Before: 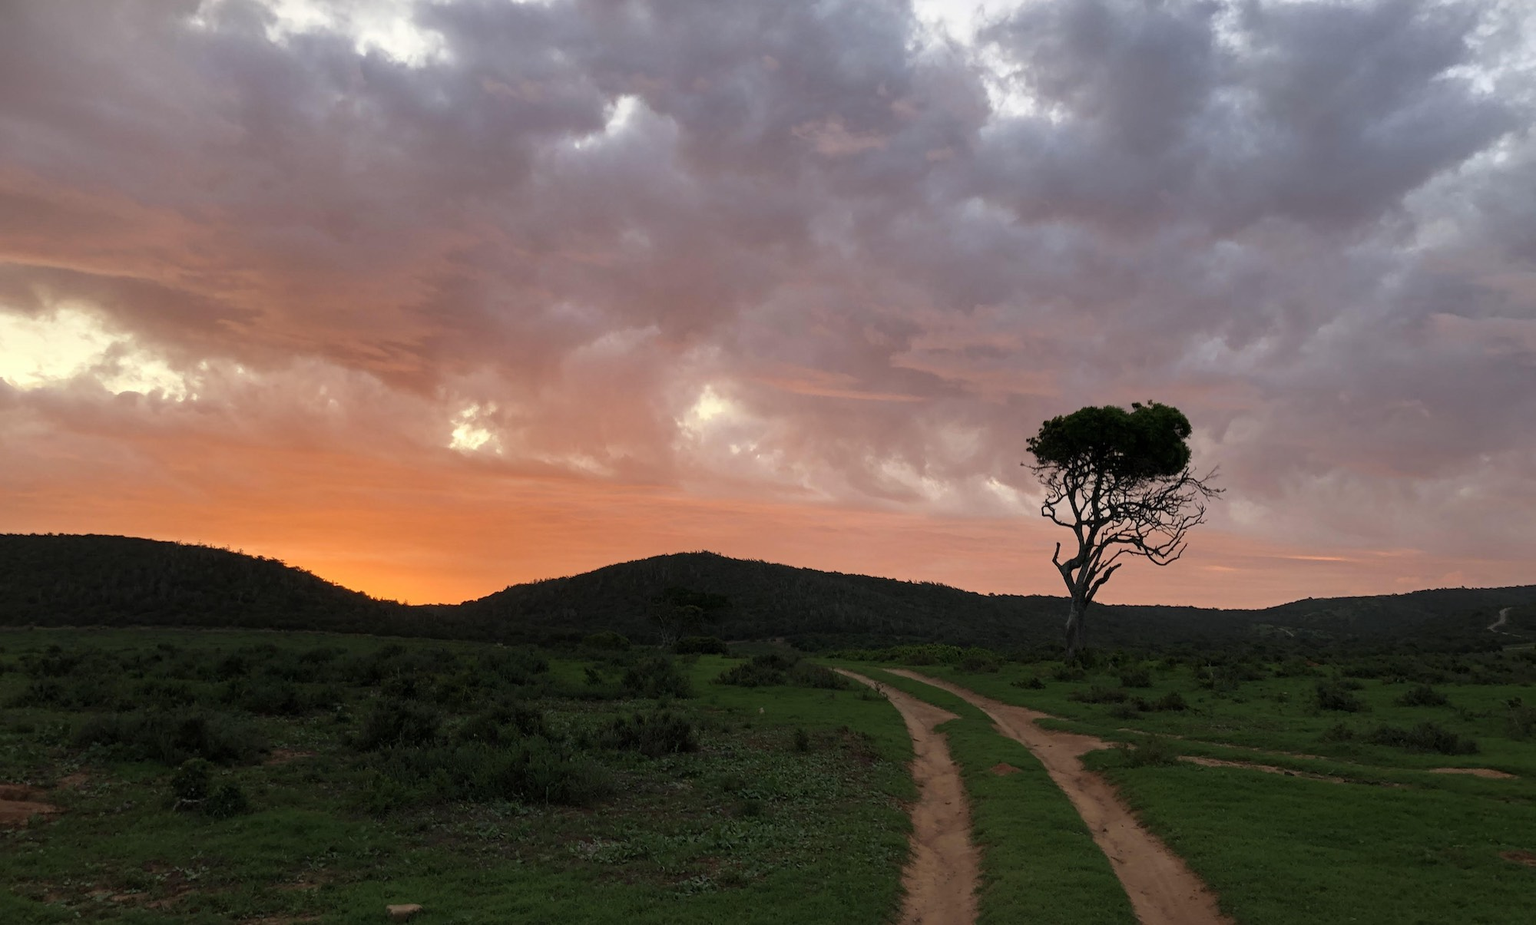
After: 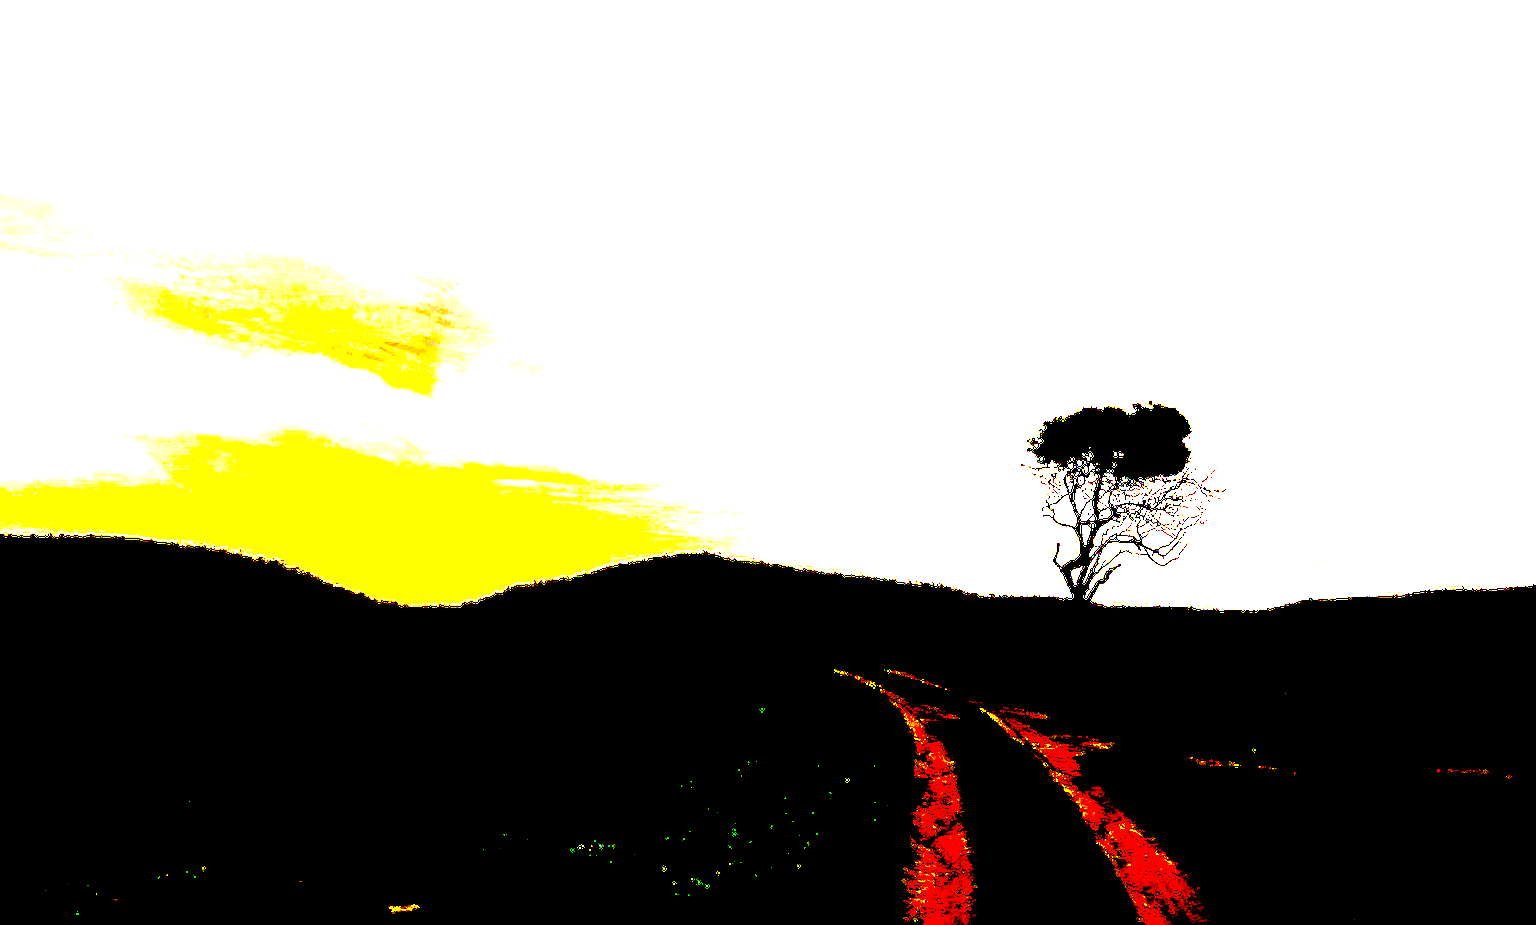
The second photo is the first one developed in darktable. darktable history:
sharpen: on, module defaults
exposure: black level correction 0.1, exposure 3 EV, compensate highlight preservation false
